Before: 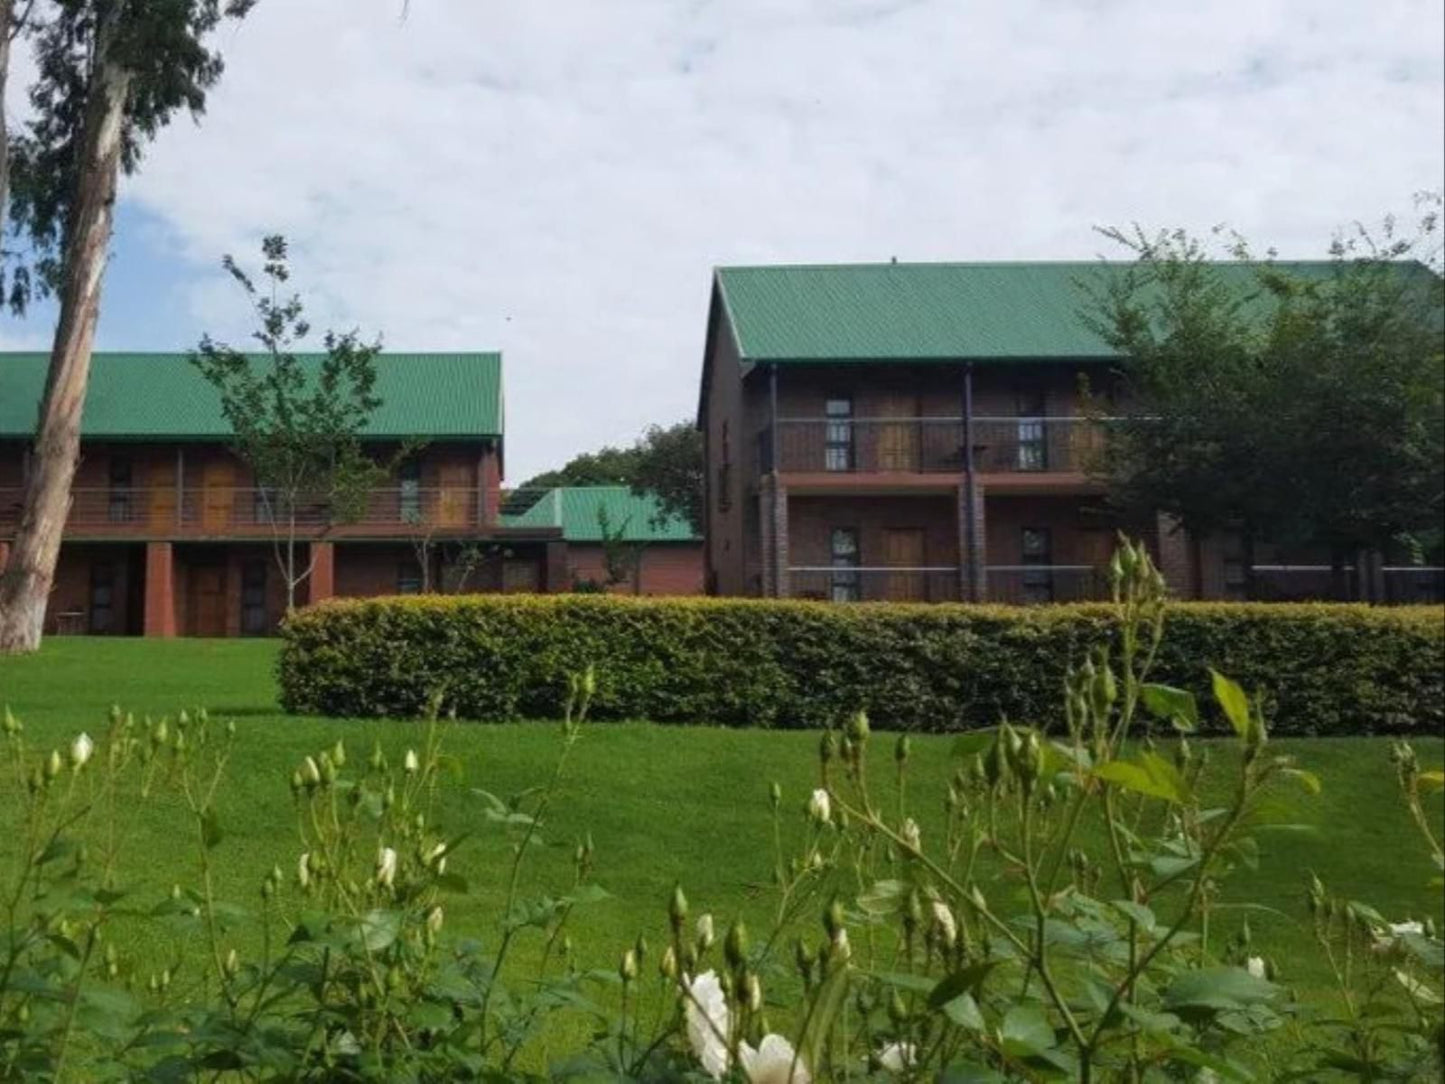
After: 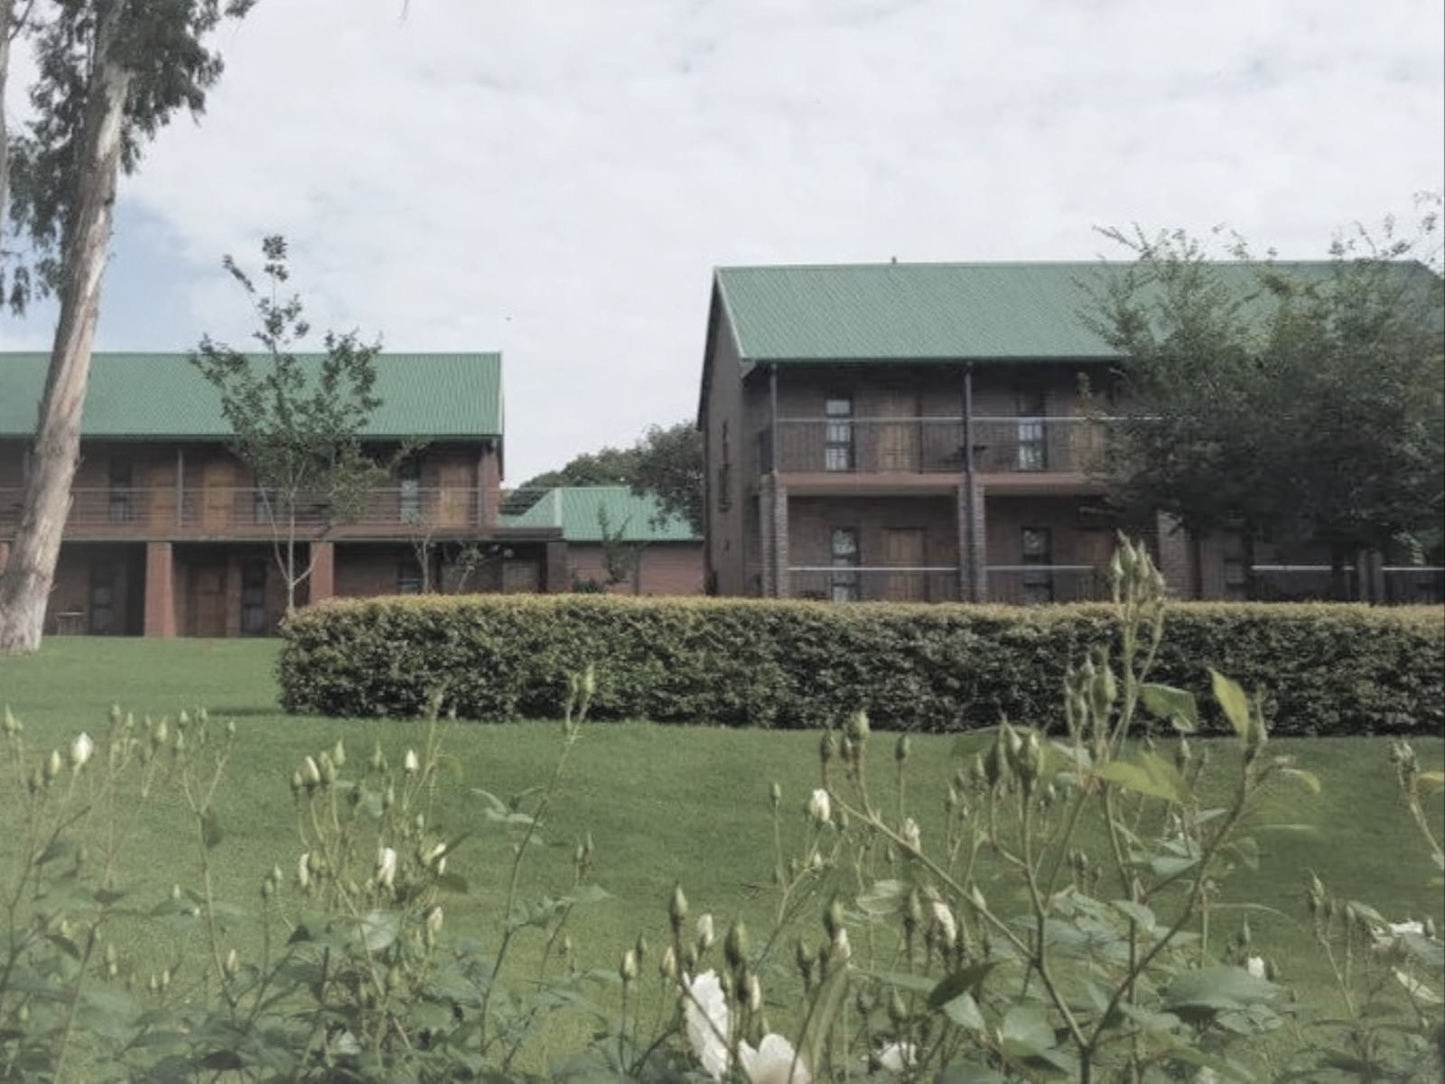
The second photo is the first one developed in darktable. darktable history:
contrast brightness saturation: brightness 0.182, saturation -0.509
vignetting: brightness 0.031, saturation 0.001, center (0.22, -0.232), dithering 8-bit output
